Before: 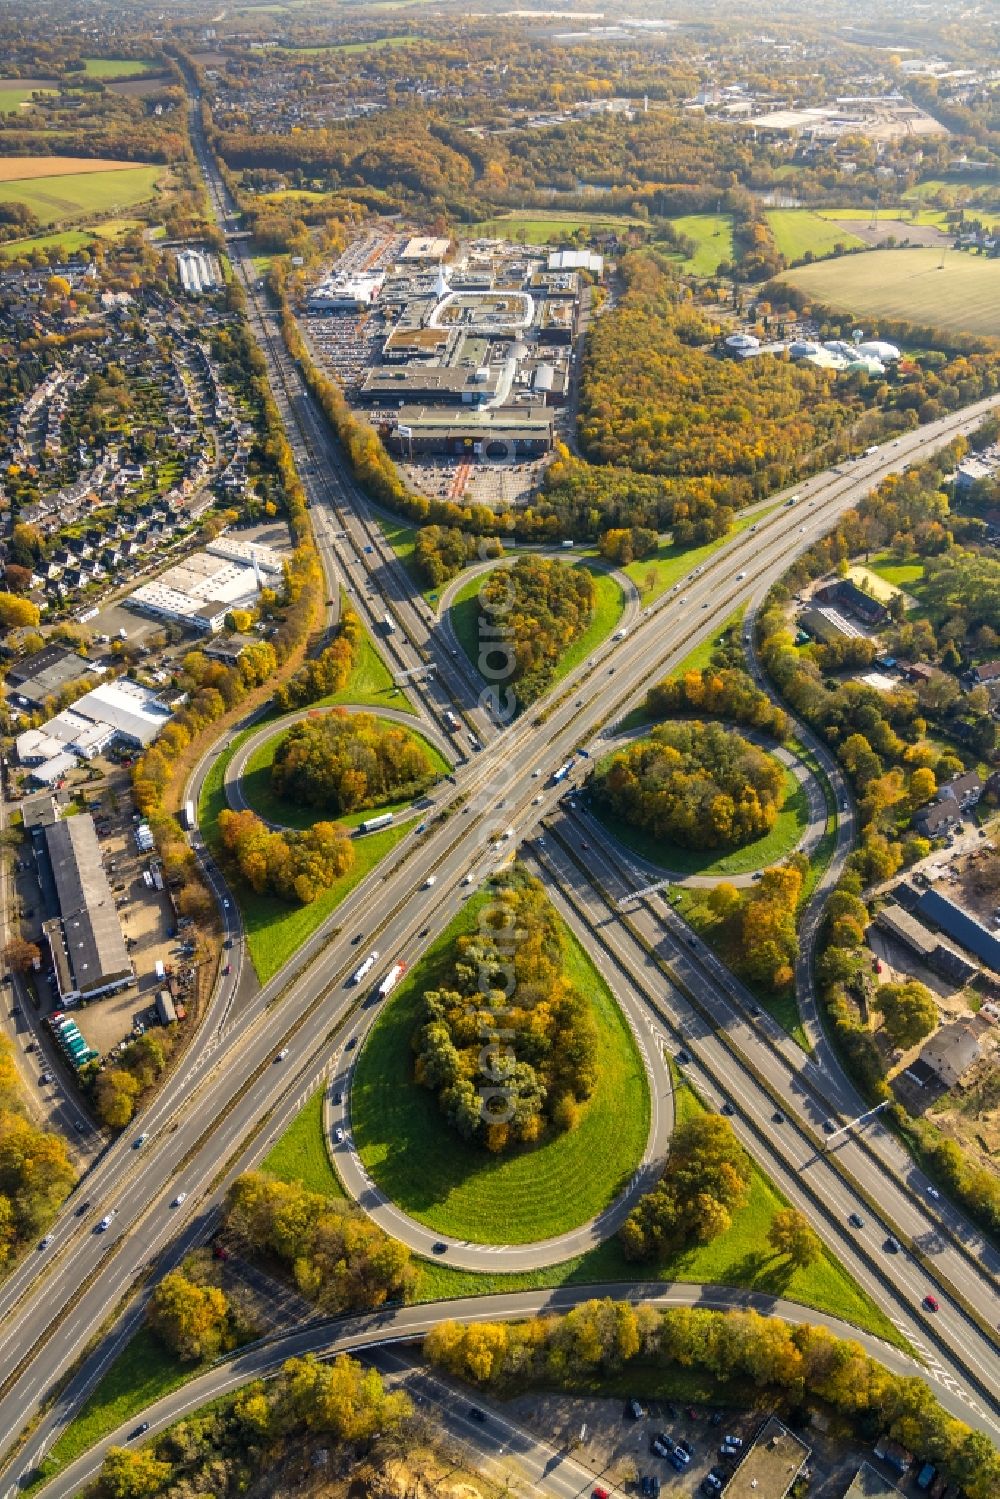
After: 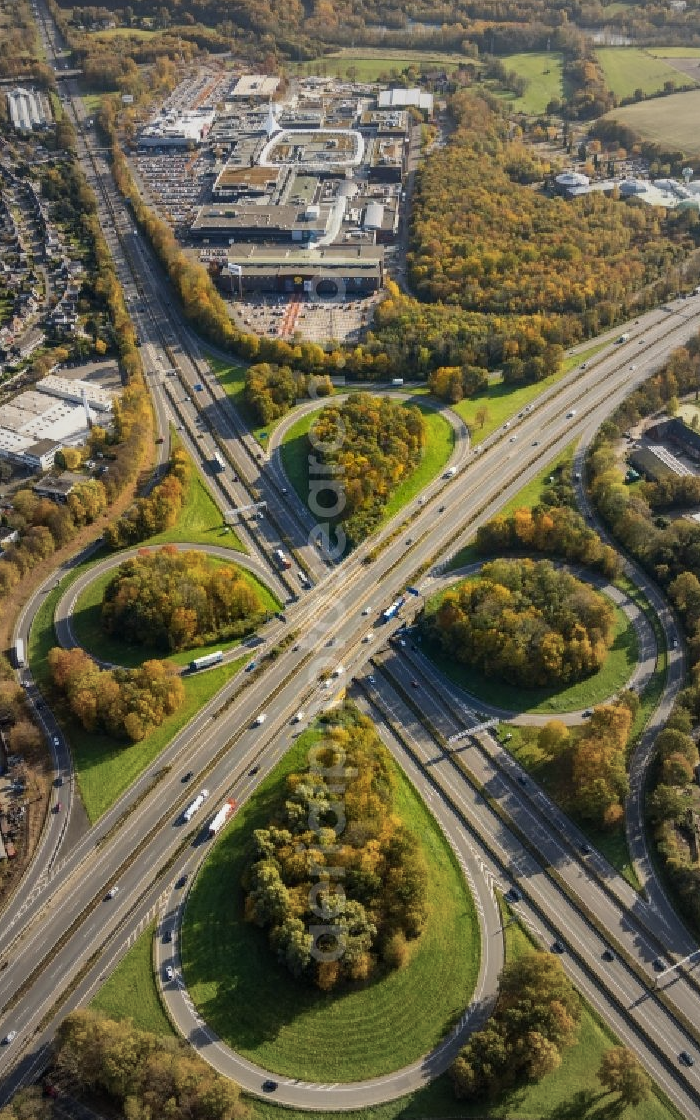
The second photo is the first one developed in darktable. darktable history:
crop and rotate: left 17.064%, top 10.856%, right 12.912%, bottom 14.403%
vignetting: fall-off start 17.39%, fall-off radius 137.69%, width/height ratio 0.616, shape 0.597
